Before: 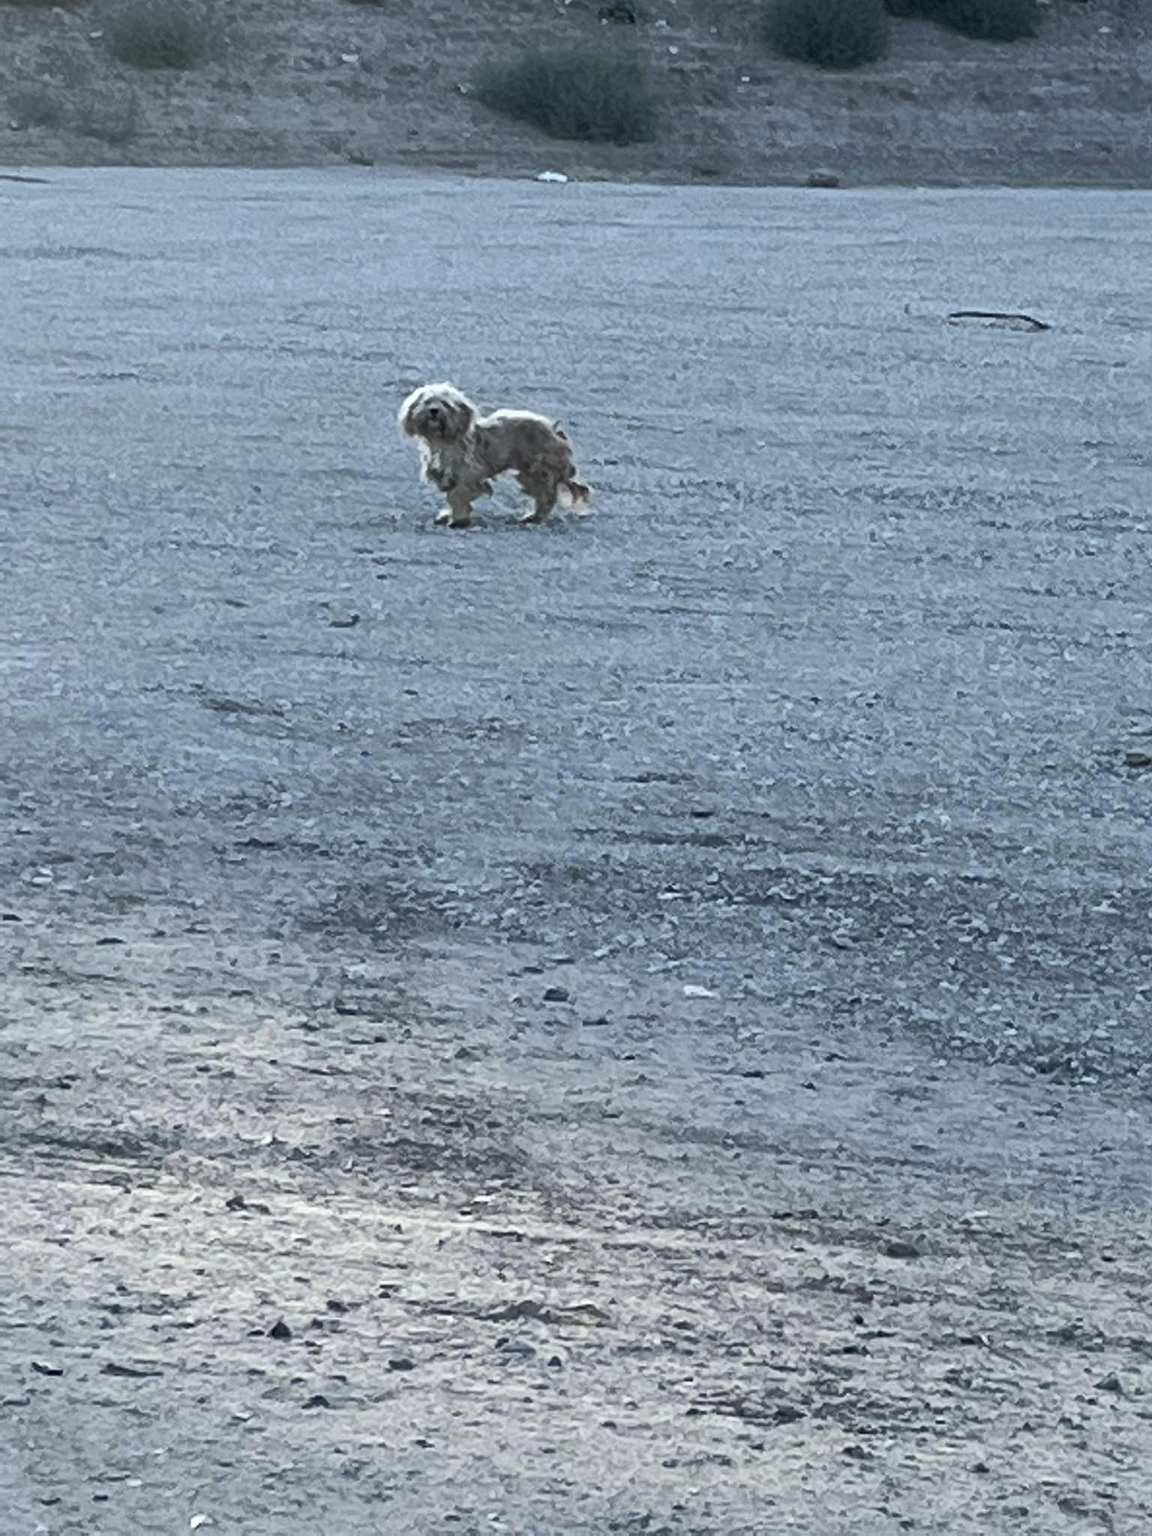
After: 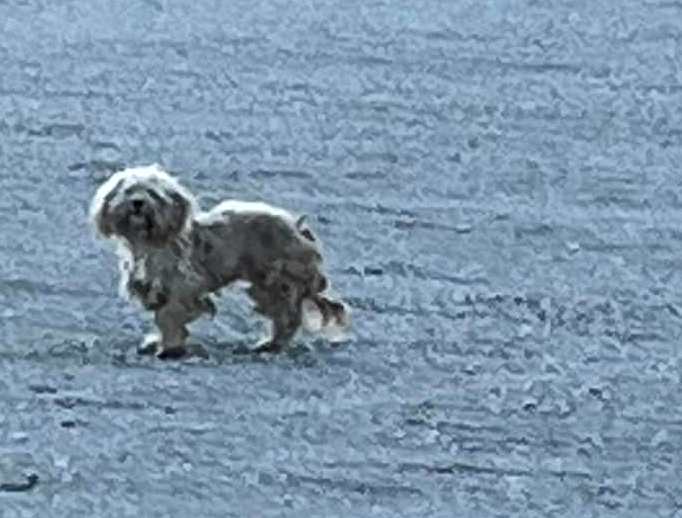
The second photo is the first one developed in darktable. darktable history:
local contrast: detail 130%
crop: left 28.712%, top 16.864%, right 26.839%, bottom 57.837%
